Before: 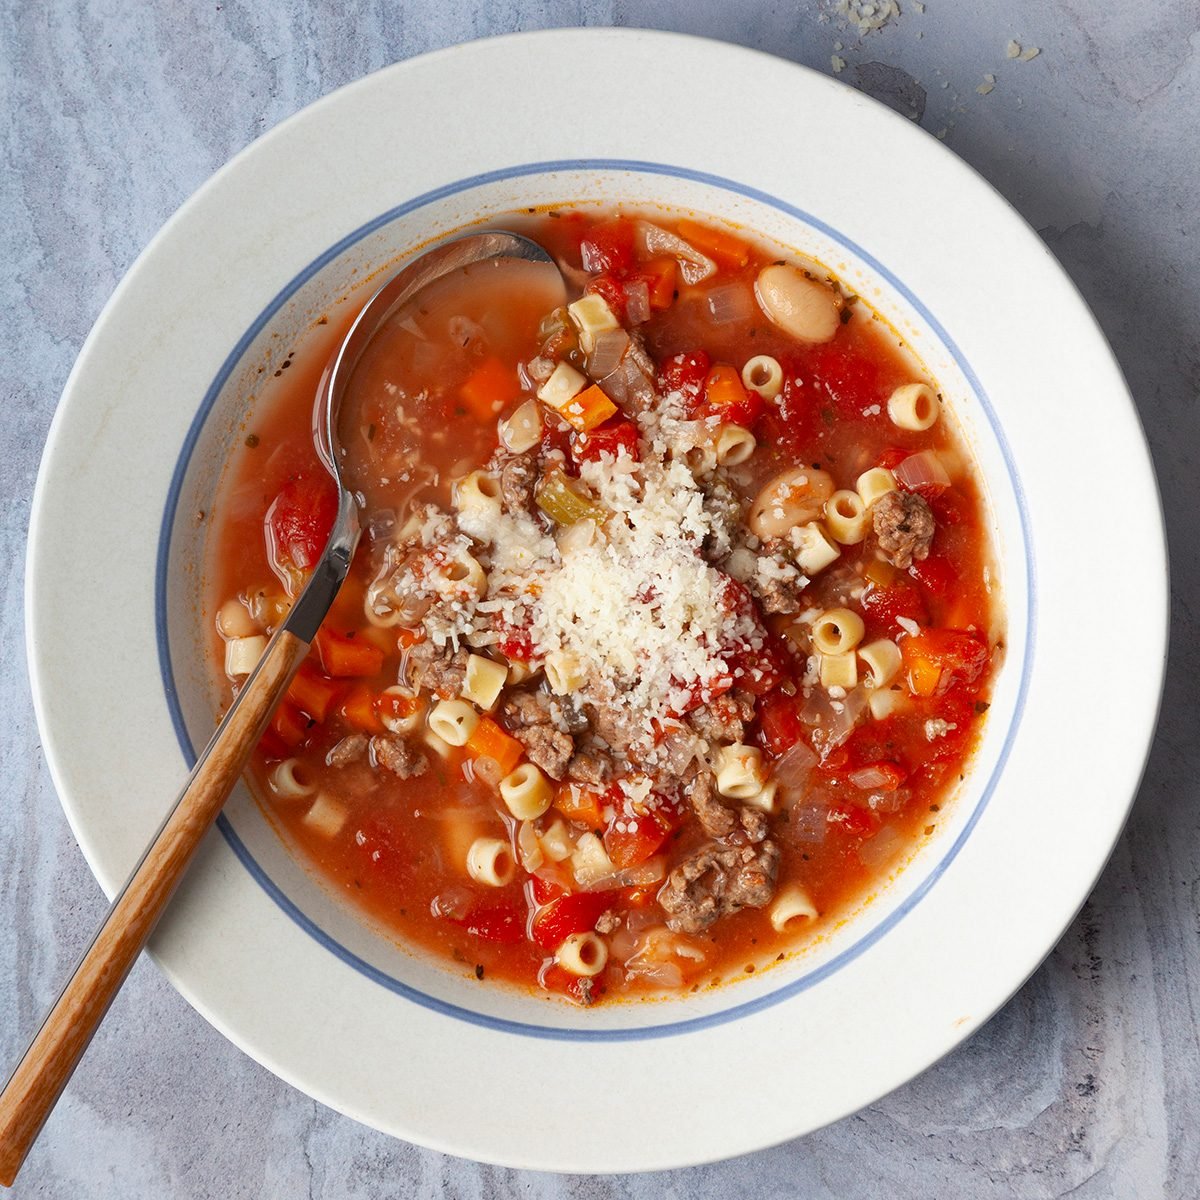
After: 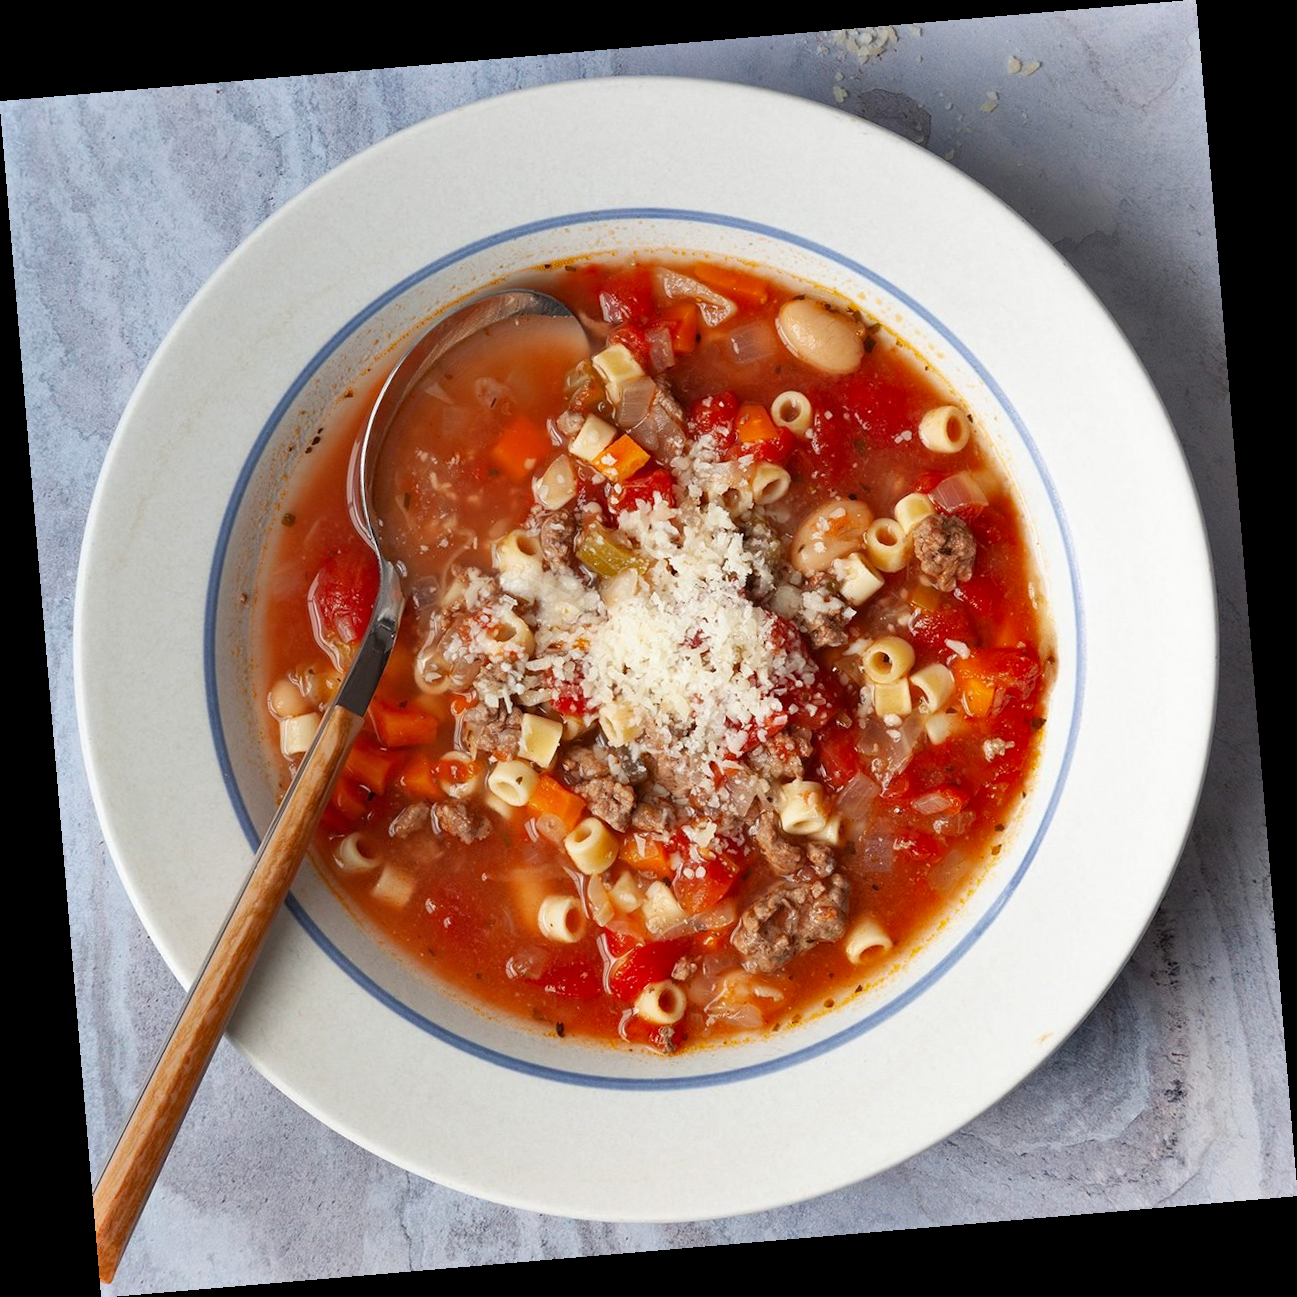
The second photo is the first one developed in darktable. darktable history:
rotate and perspective: rotation -4.86°, automatic cropping off
shadows and highlights: low approximation 0.01, soften with gaussian
